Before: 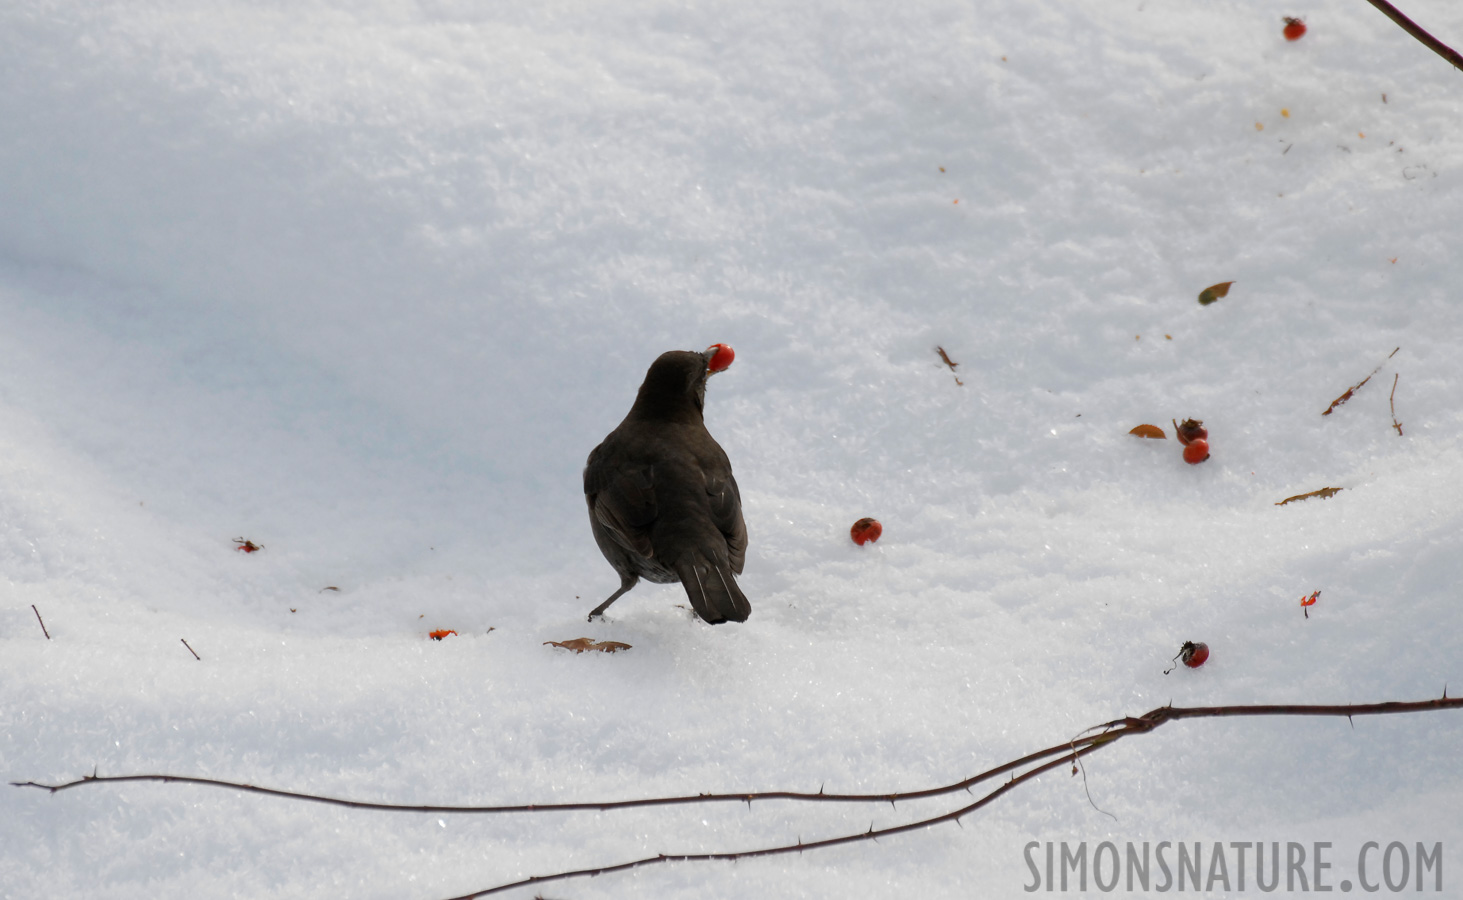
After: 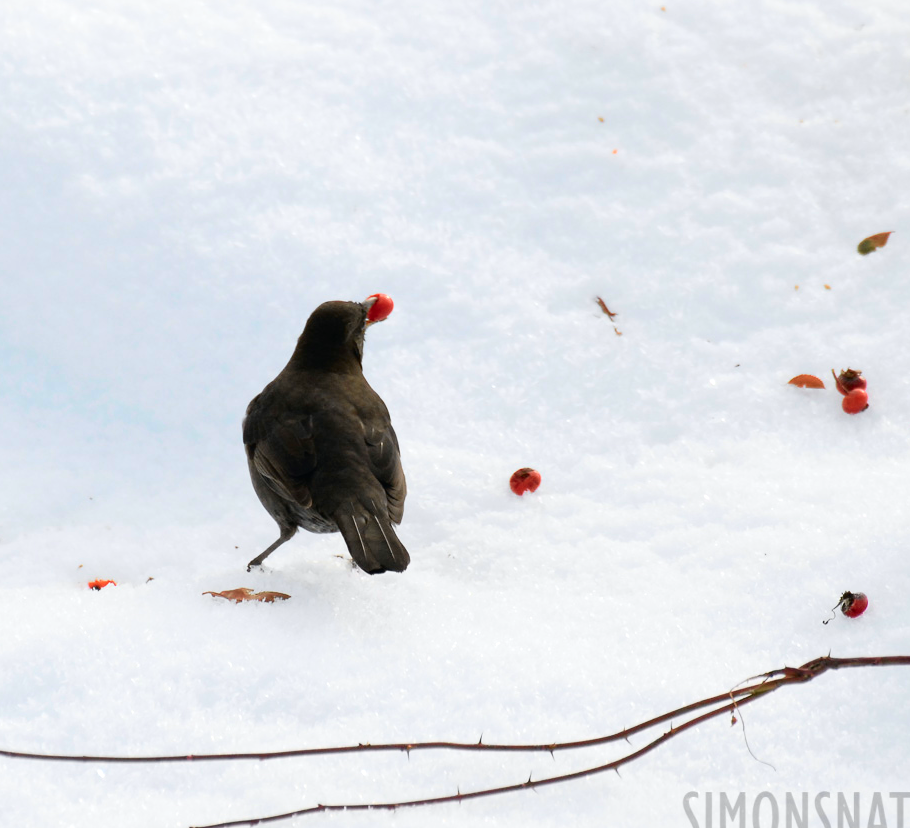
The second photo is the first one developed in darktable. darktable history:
crop and rotate: left 23.333%, top 5.631%, right 14.458%, bottom 2.258%
exposure: black level correction -0.002, exposure 0.706 EV, compensate exposure bias true, compensate highlight preservation false
tone curve: curves: ch0 [(0, 0) (0.051, 0.027) (0.096, 0.071) (0.219, 0.248) (0.428, 0.52) (0.596, 0.713) (0.727, 0.823) (0.859, 0.924) (1, 1)]; ch1 [(0, 0) (0.1, 0.038) (0.318, 0.221) (0.413, 0.325) (0.443, 0.412) (0.483, 0.474) (0.503, 0.501) (0.516, 0.515) (0.548, 0.575) (0.561, 0.596) (0.594, 0.647) (0.666, 0.701) (1, 1)]; ch2 [(0, 0) (0.453, 0.435) (0.479, 0.476) (0.504, 0.5) (0.52, 0.526) (0.557, 0.585) (0.583, 0.608) (0.824, 0.815) (1, 1)], color space Lab, independent channels, preserve colors none
